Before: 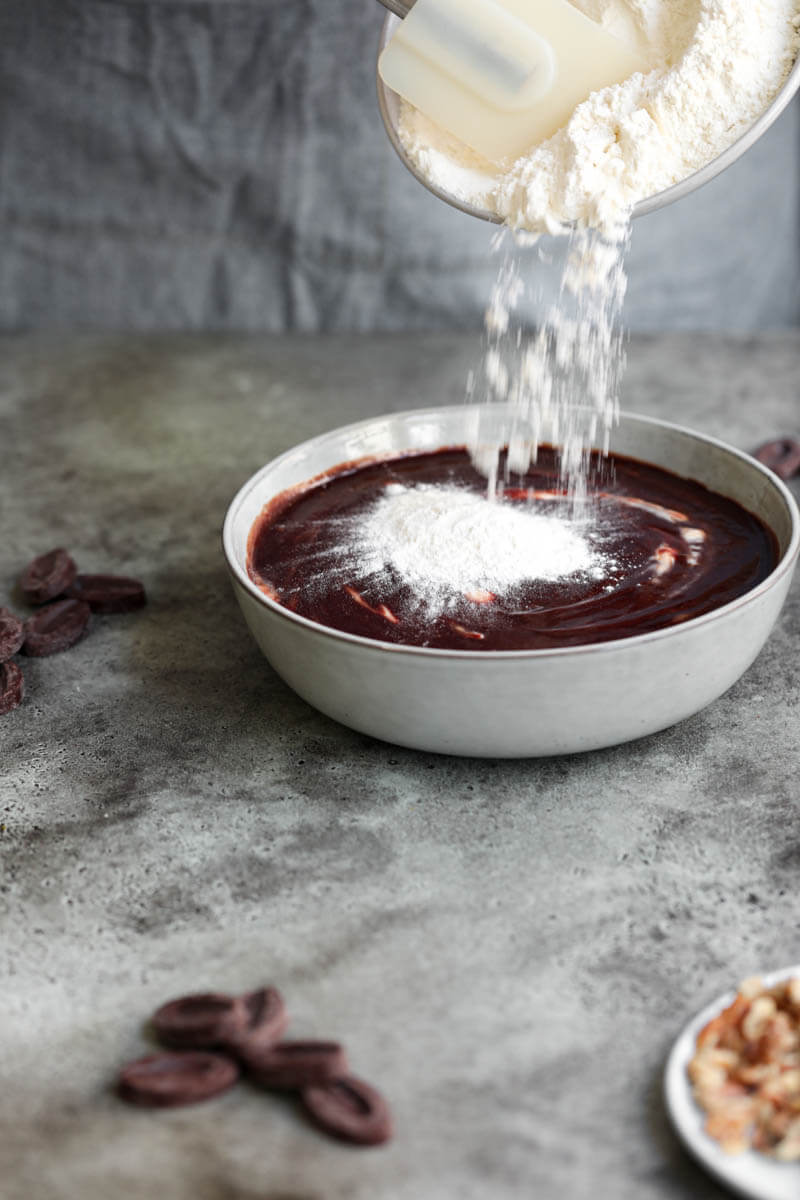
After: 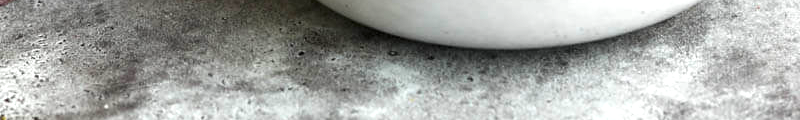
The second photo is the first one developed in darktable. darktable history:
crop and rotate: top 59.084%, bottom 30.916%
exposure: black level correction 0, exposure 1.125 EV, compensate exposure bias true, compensate highlight preservation false
